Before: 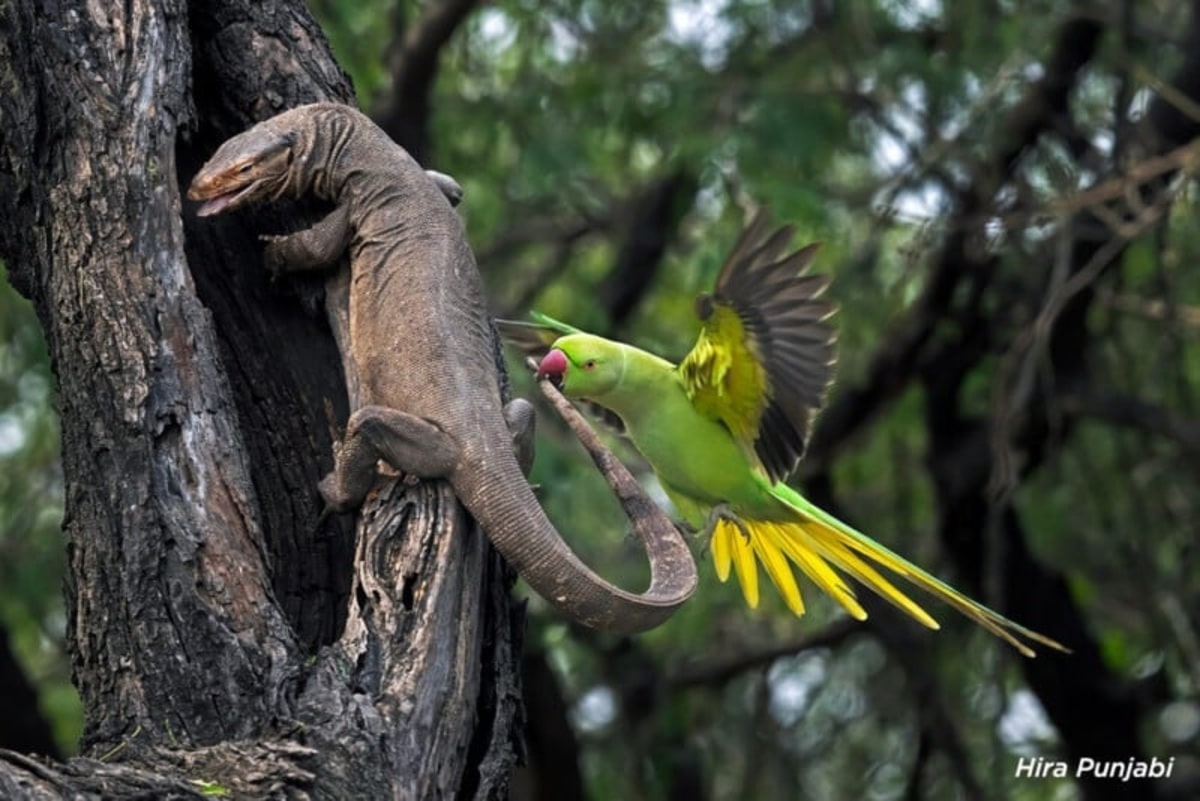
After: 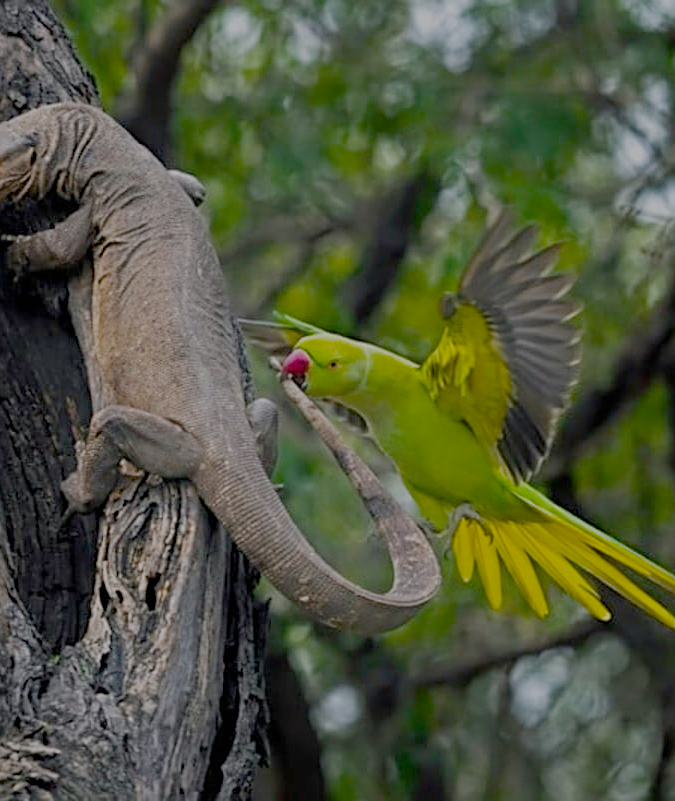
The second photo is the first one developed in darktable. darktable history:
color balance rgb: shadows lift › chroma 0.918%, shadows lift › hue 115.18°, power › hue 74.4°, linear chroma grading › global chroma 15.409%, perceptual saturation grading › global saturation 25.082%, perceptual brilliance grading › global brilliance 3.676%, global vibrance 6.468%, contrast 12.994%, saturation formula JzAzBz (2021)
sharpen: radius 2.768
filmic rgb: black relative exposure -13.97 EV, white relative exposure 7.97 EV, hardness 3.74, latitude 49.39%, contrast 0.506, preserve chrominance no, color science v4 (2020)
crop: left 21.478%, right 22.25%
